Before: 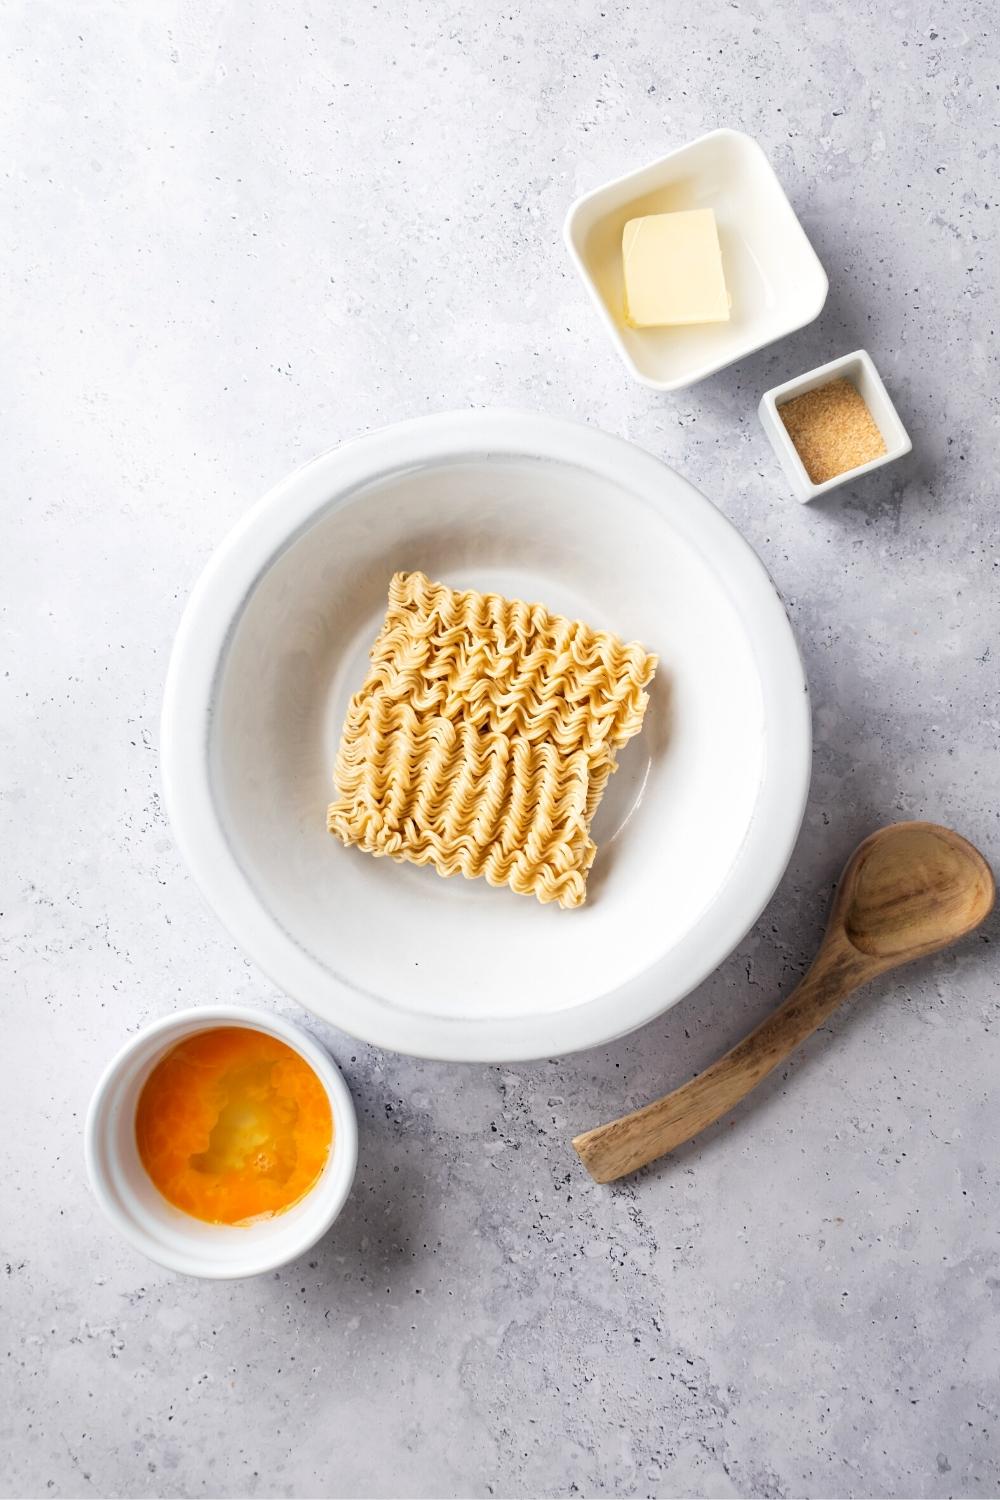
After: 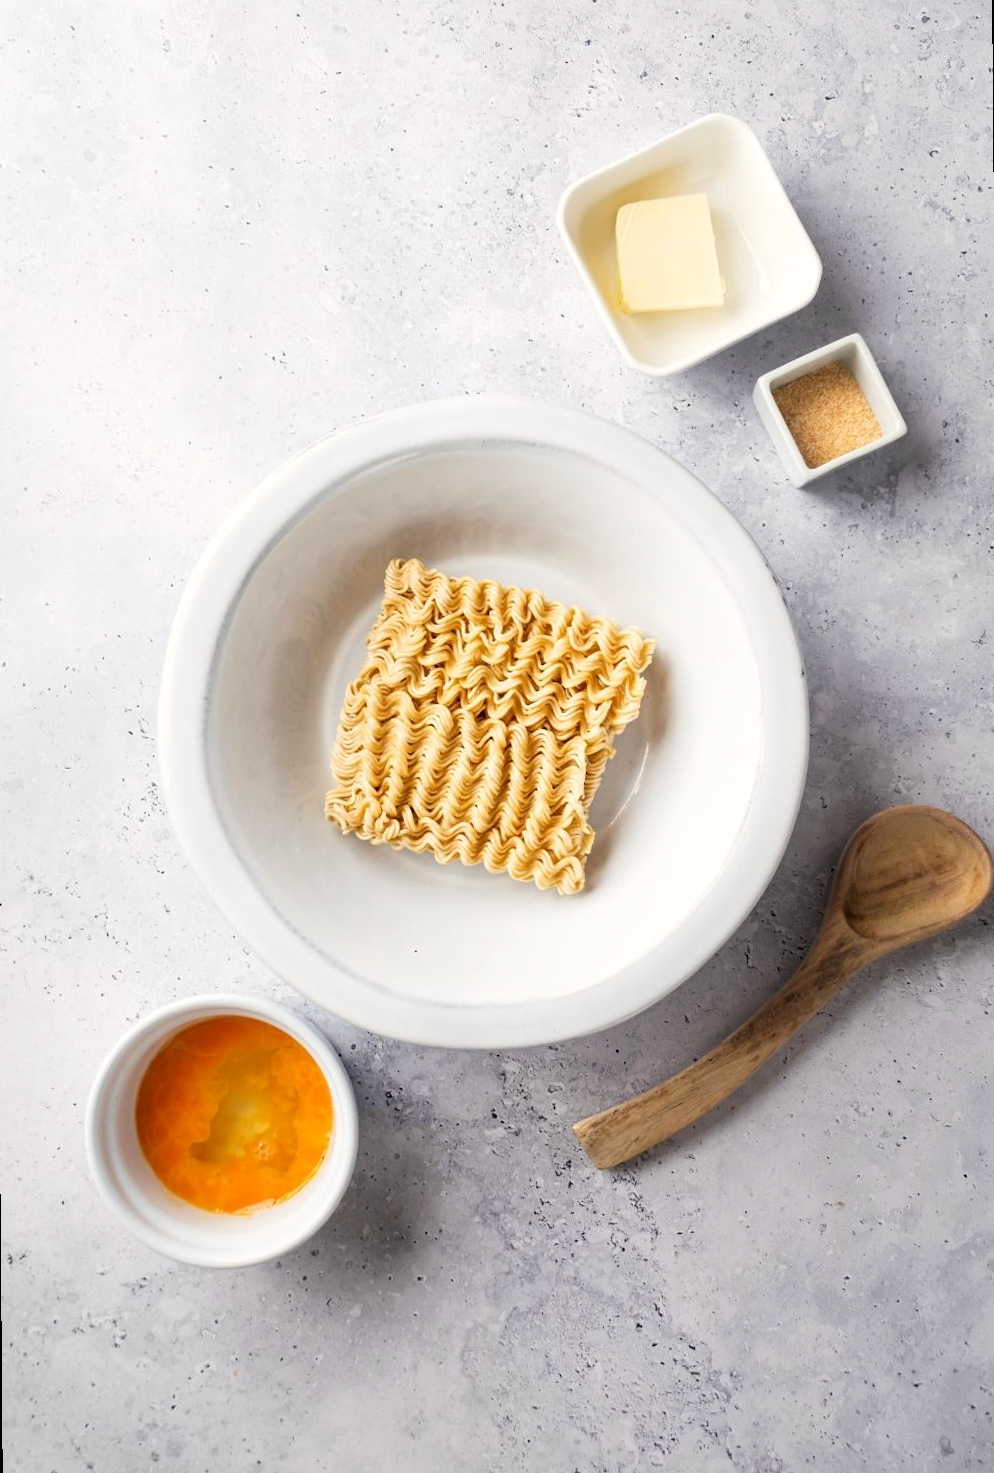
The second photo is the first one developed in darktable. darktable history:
rotate and perspective: rotation -0.45°, automatic cropping original format, crop left 0.008, crop right 0.992, crop top 0.012, crop bottom 0.988
white balance: red 1.009, blue 0.985
